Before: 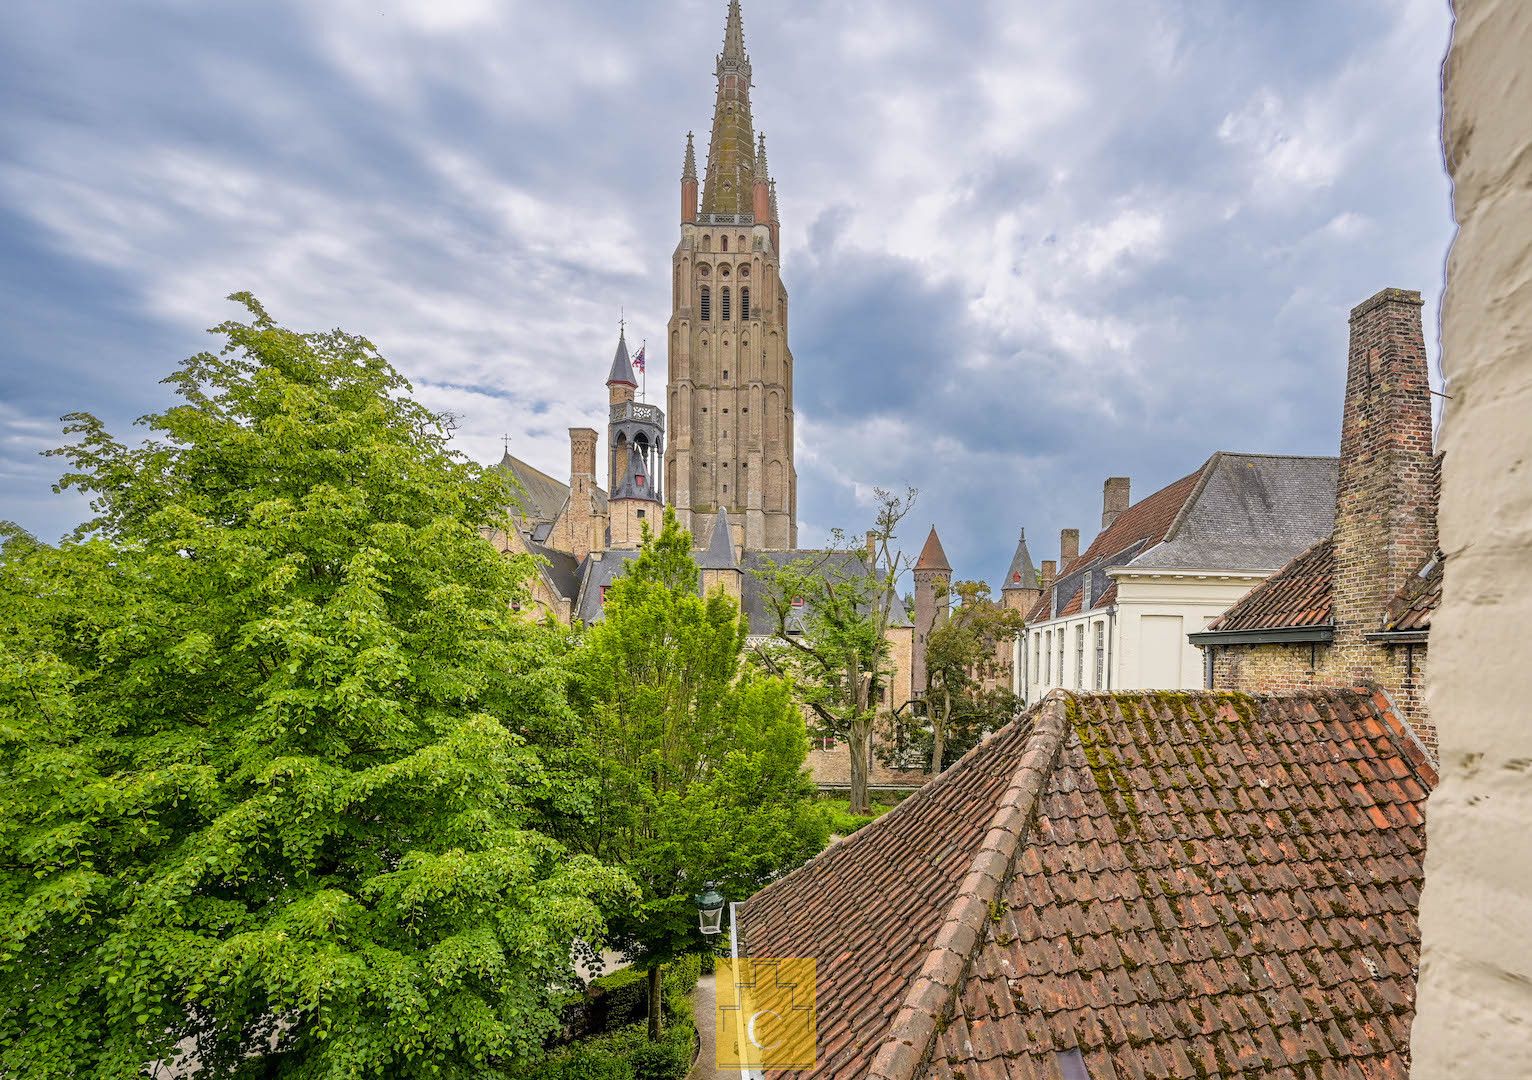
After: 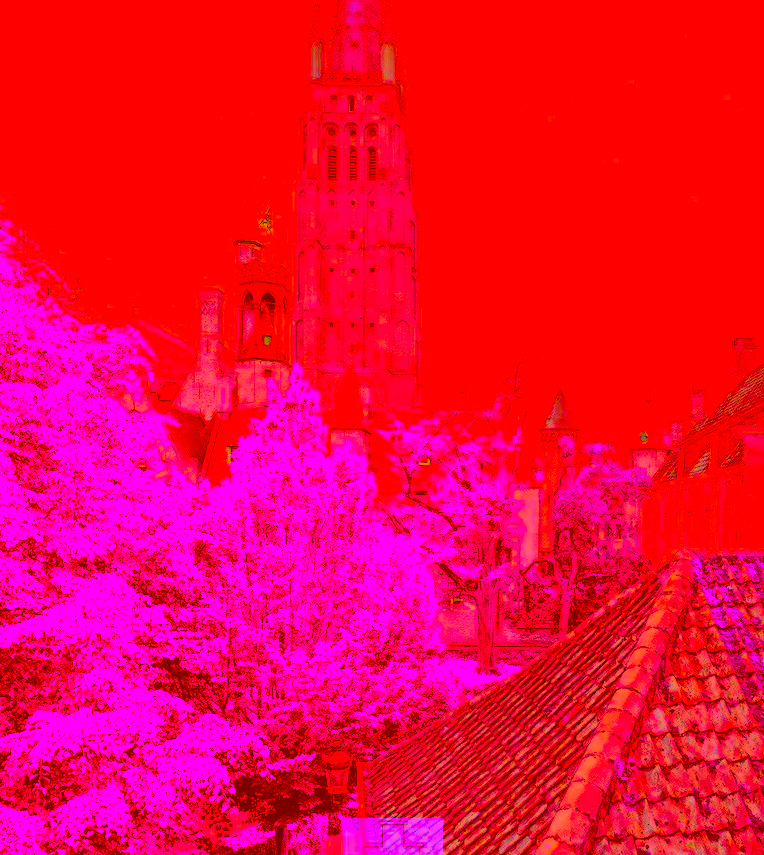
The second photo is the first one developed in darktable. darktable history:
exposure: compensate highlight preservation false
color balance rgb: shadows lift › hue 85.27°, perceptual saturation grading › global saturation 25.085%, global vibrance 20%
crop and rotate: angle 0.014°, left 24.386%, top 13.03%, right 25.691%, bottom 7.741%
filmic rgb: black relative exposure -8.16 EV, white relative exposure 3.76 EV, hardness 4.41, add noise in highlights 0.002, color science v3 (2019), use custom middle-gray values true, contrast in highlights soft
color correction: highlights a* -39.02, highlights b* -39.23, shadows a* -39.69, shadows b* -39.52, saturation -2.97
